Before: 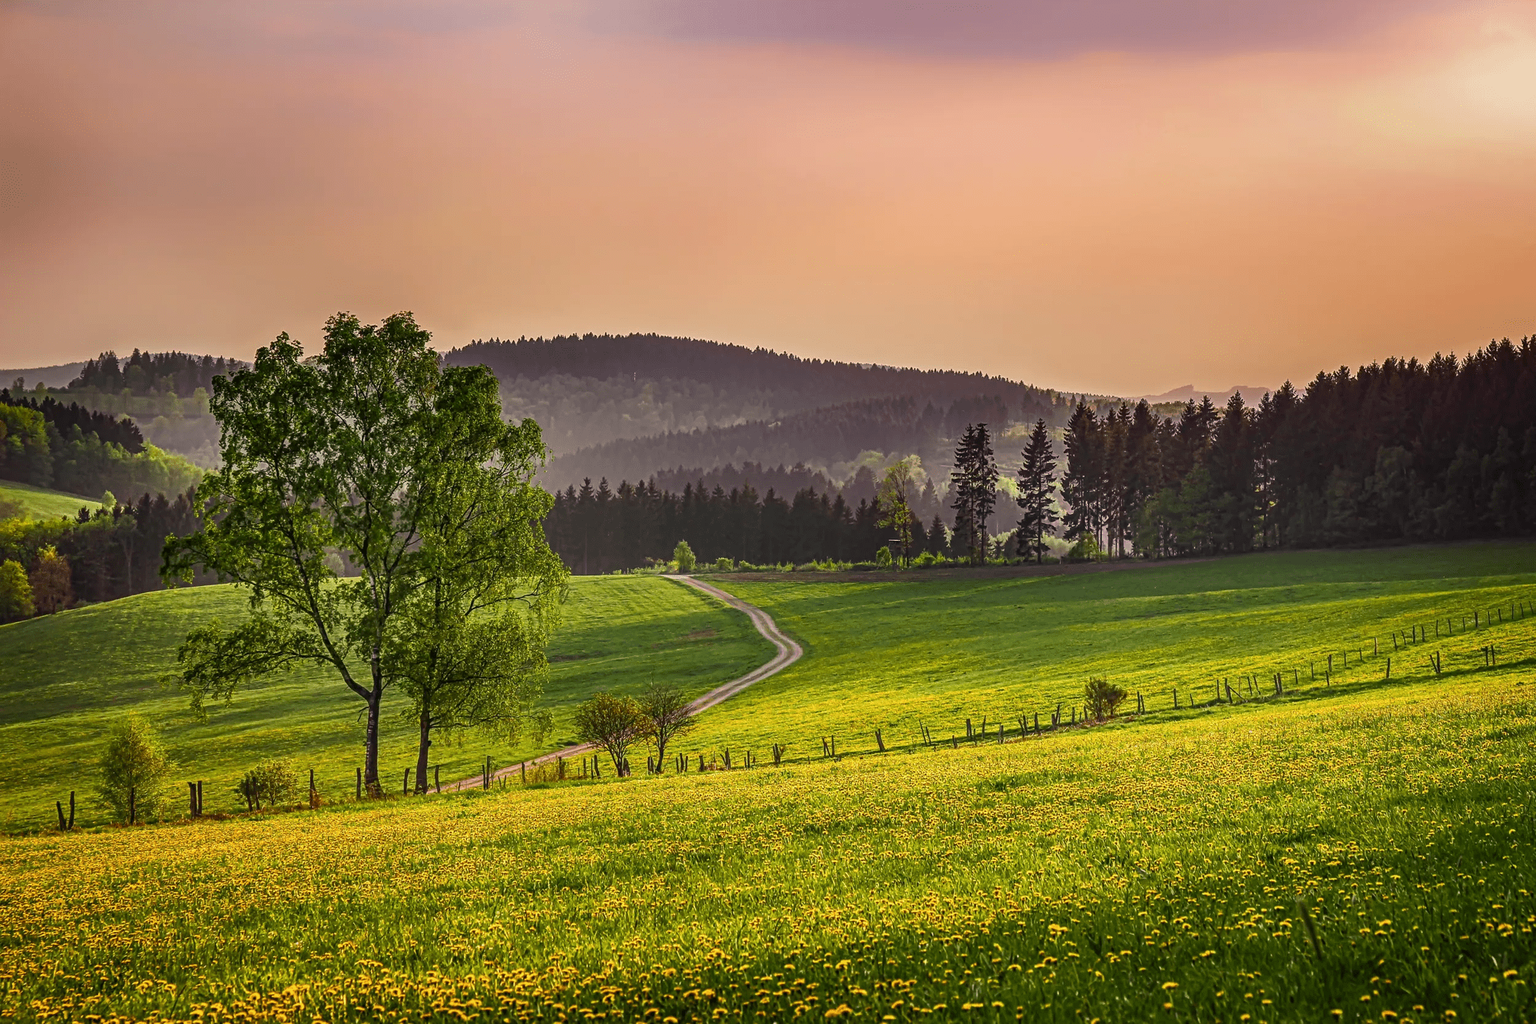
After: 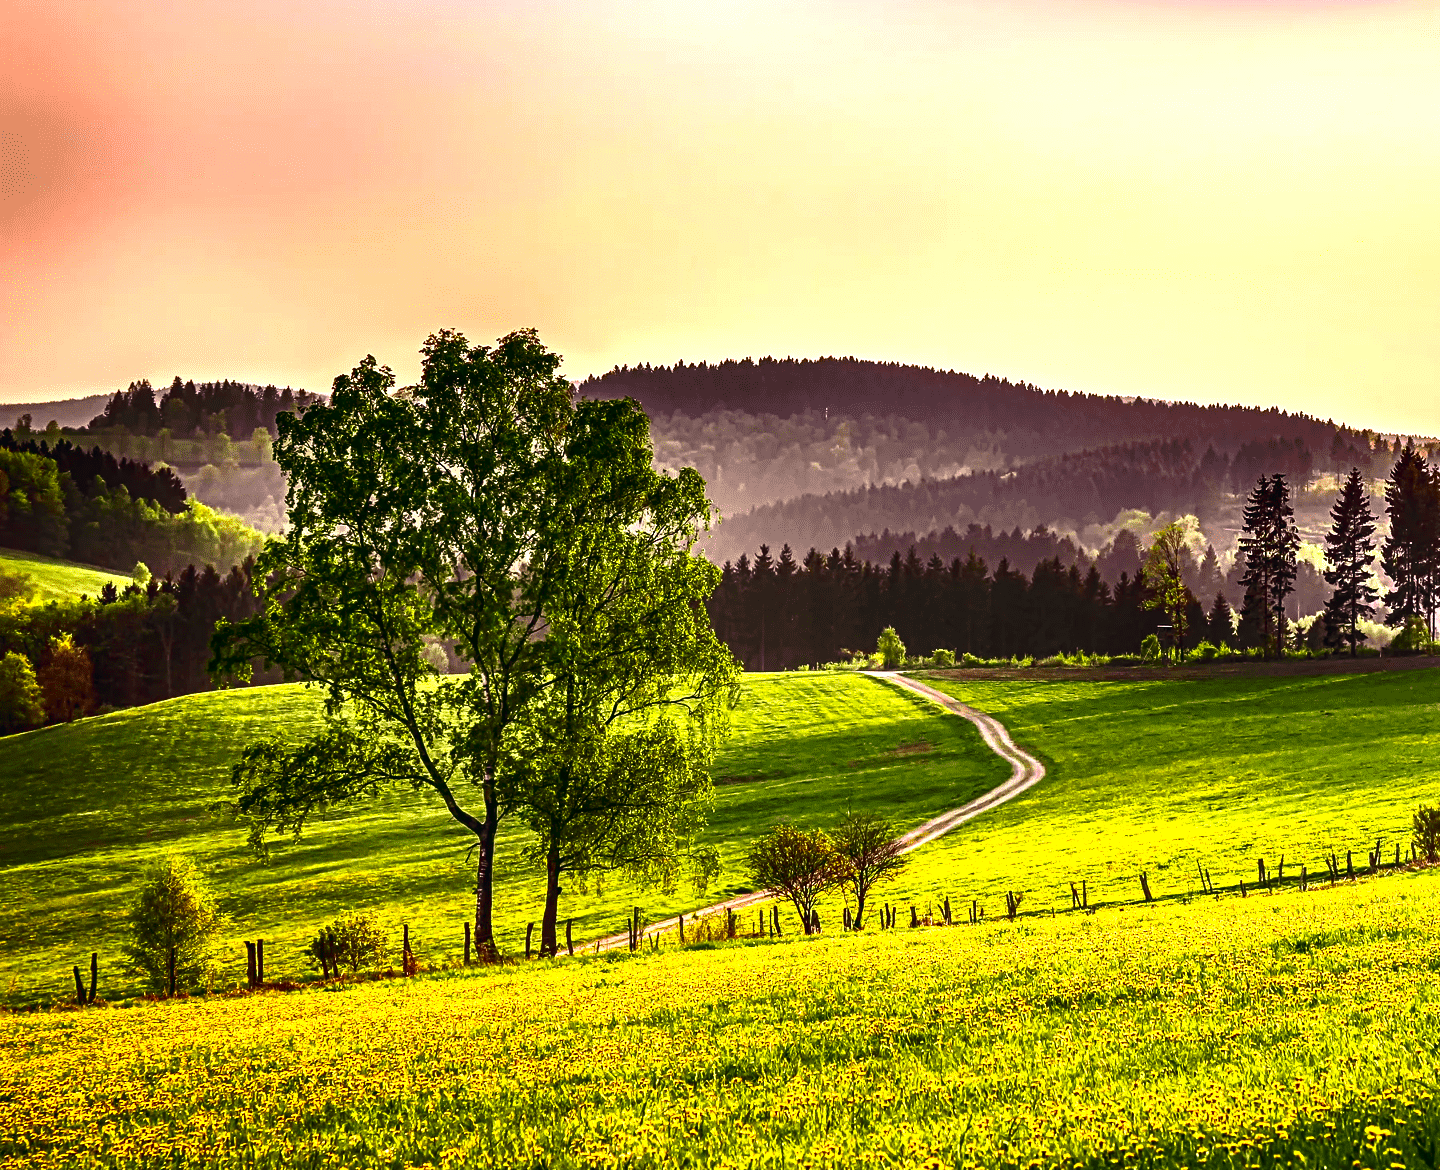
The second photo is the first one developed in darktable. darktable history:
exposure: black level correction 0, exposure 0.6 EV, compensate exposure bias true, compensate highlight preservation false
crop: top 5.803%, right 27.864%, bottom 5.804%
contrast brightness saturation: contrast 0.19, brightness -0.24, saturation 0.11
color balance: lift [0.998, 0.998, 1.001, 1.002], gamma [0.995, 1.025, 0.992, 0.975], gain [0.995, 1.02, 0.997, 0.98]
levels: levels [0, 0.394, 0.787]
